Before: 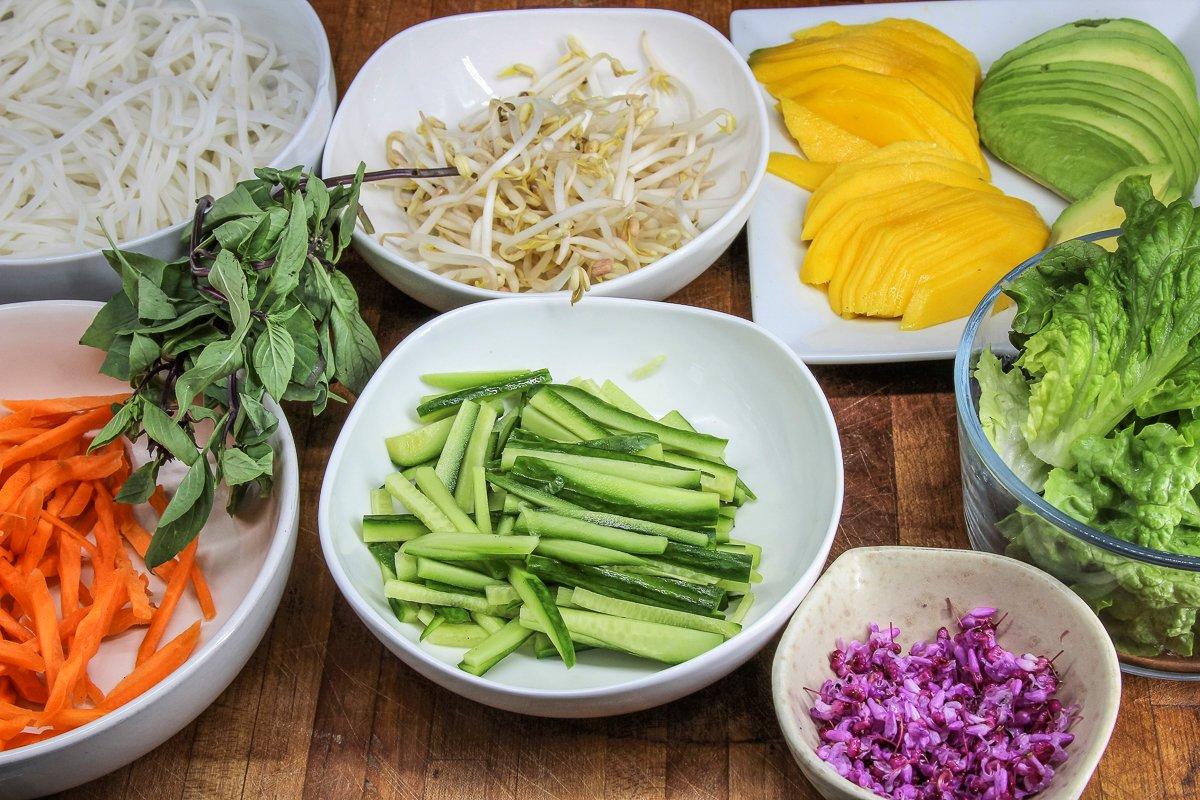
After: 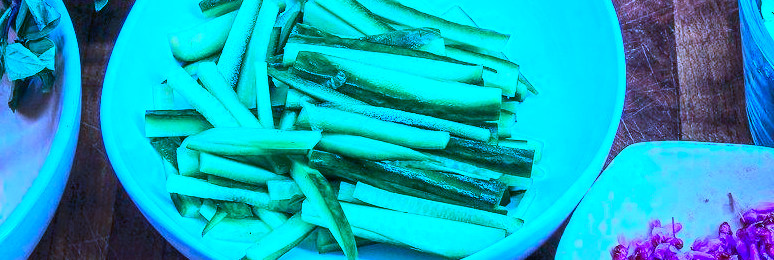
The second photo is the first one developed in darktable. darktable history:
contrast brightness saturation: contrast 0.228, brightness 0.103, saturation 0.286
crop: left 18.179%, top 50.685%, right 17.306%, bottom 16.796%
color calibration: gray › normalize channels true, illuminant as shot in camera, x 0.483, y 0.431, temperature 2446.06 K, gamut compression 0.008
